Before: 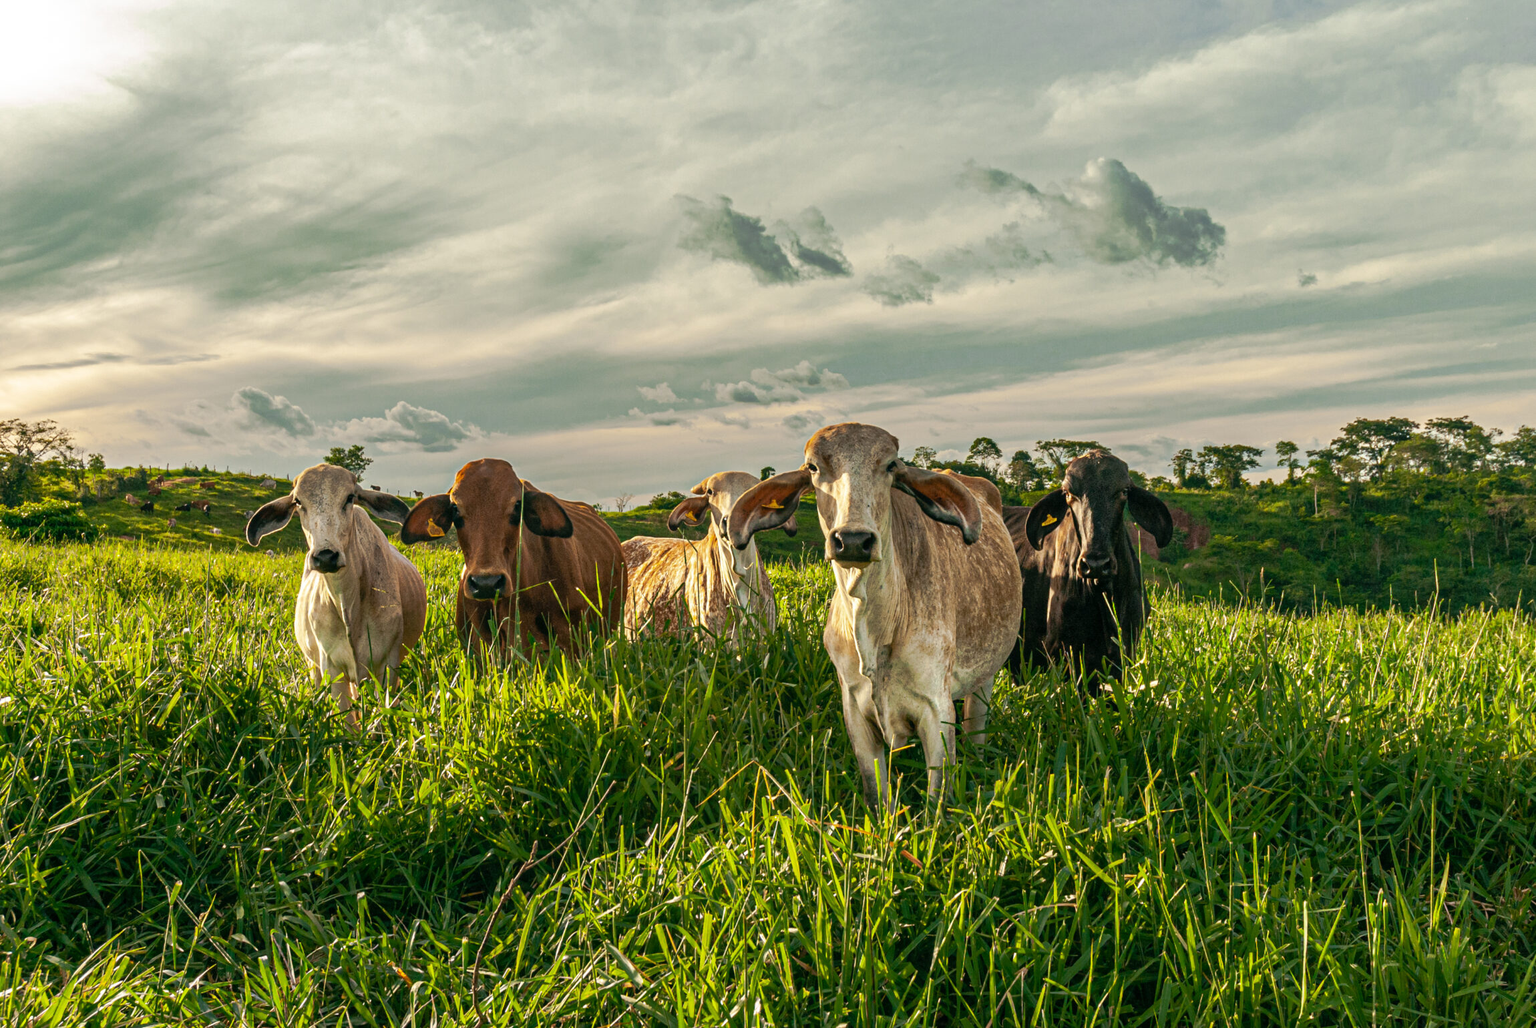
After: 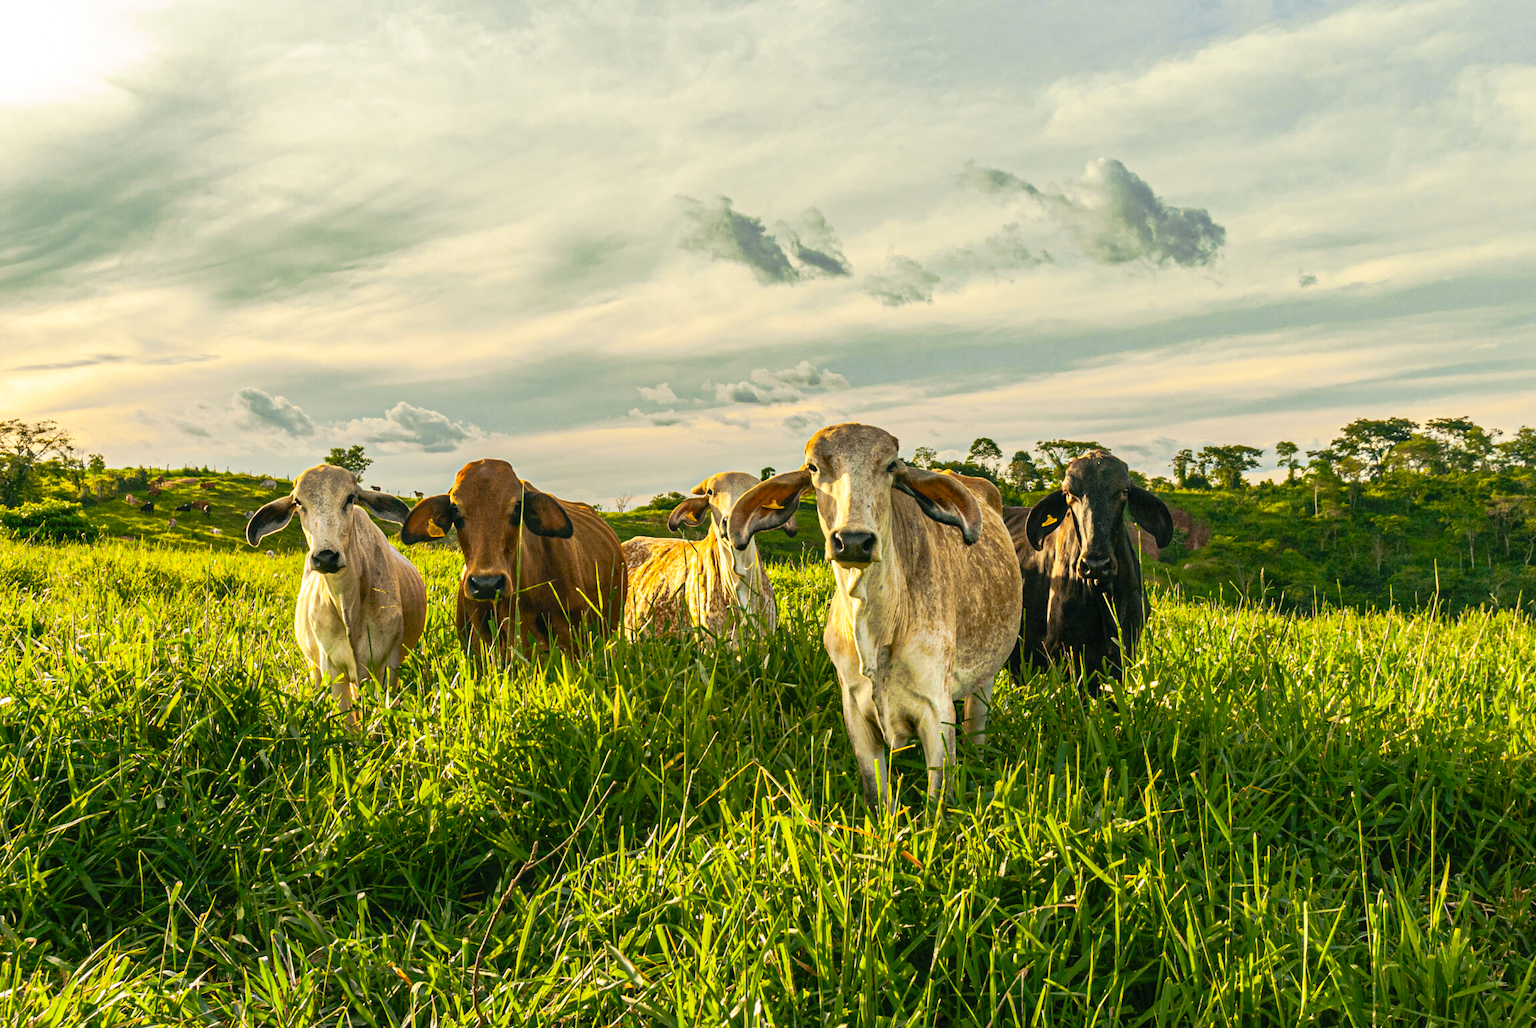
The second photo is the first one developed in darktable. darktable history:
color contrast: green-magenta contrast 0.85, blue-yellow contrast 1.25, unbound 0
contrast brightness saturation: contrast 0.2, brightness 0.16, saturation 0.22
